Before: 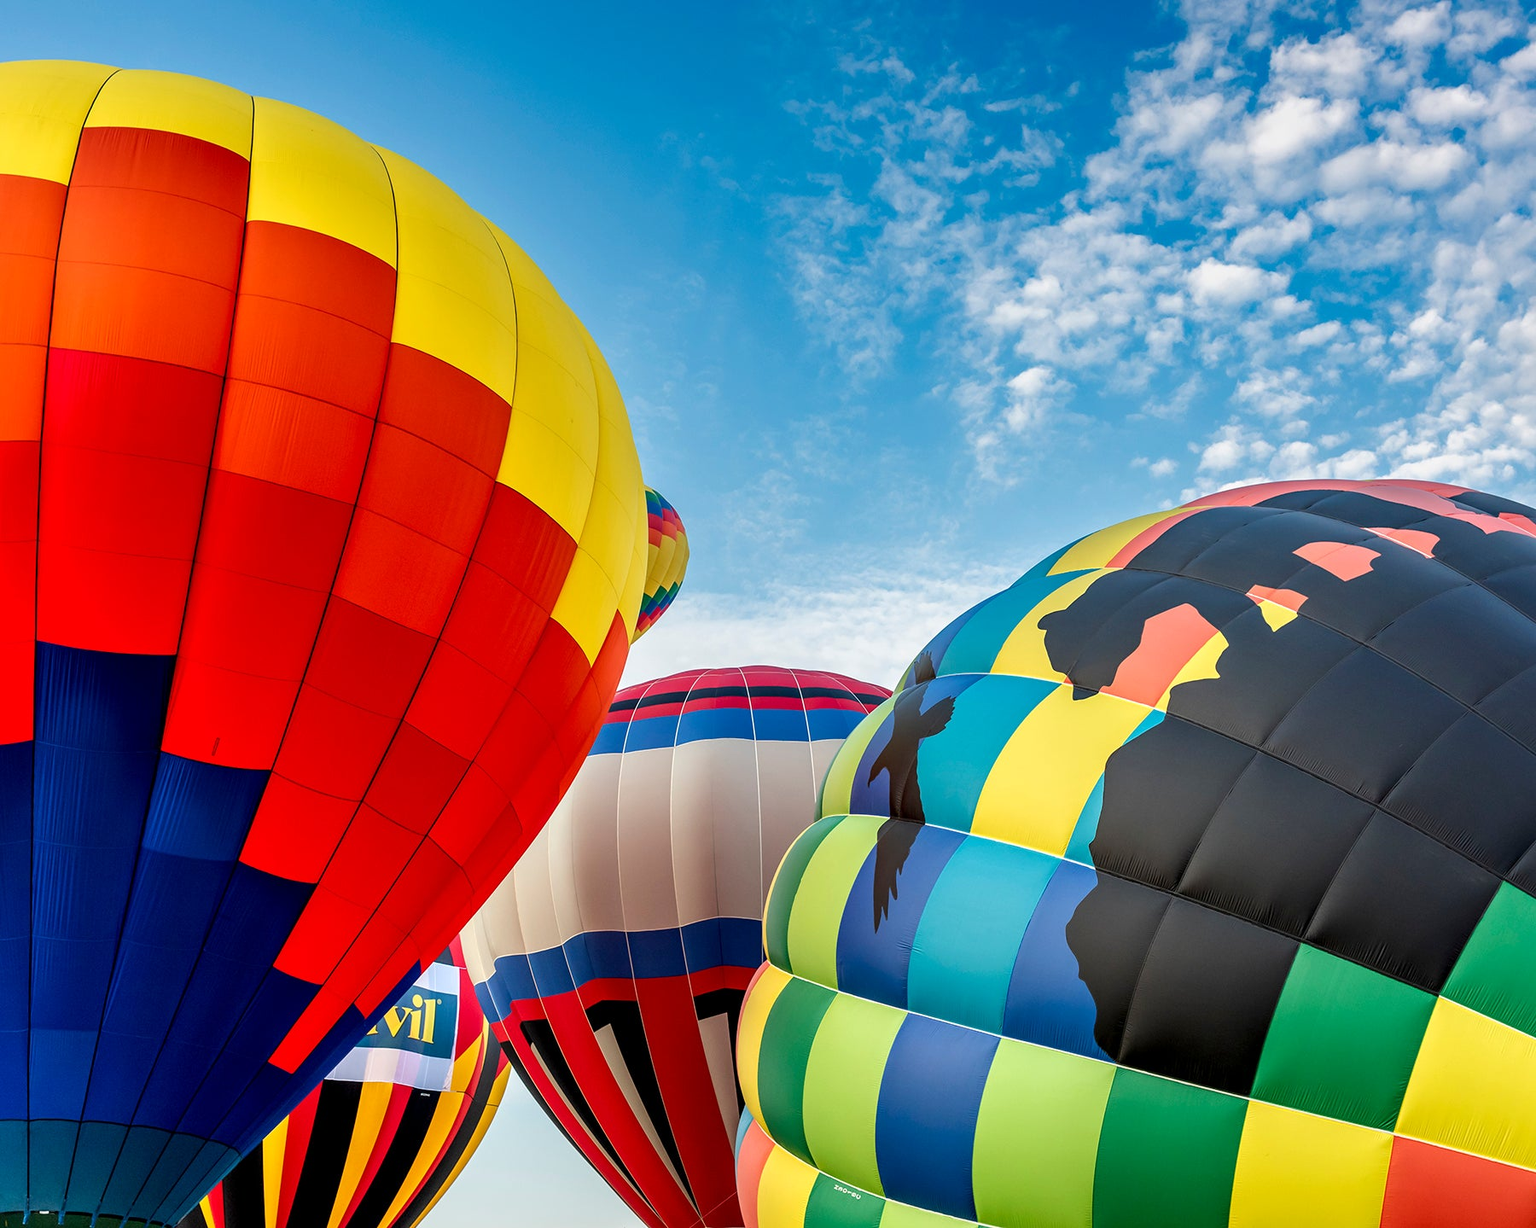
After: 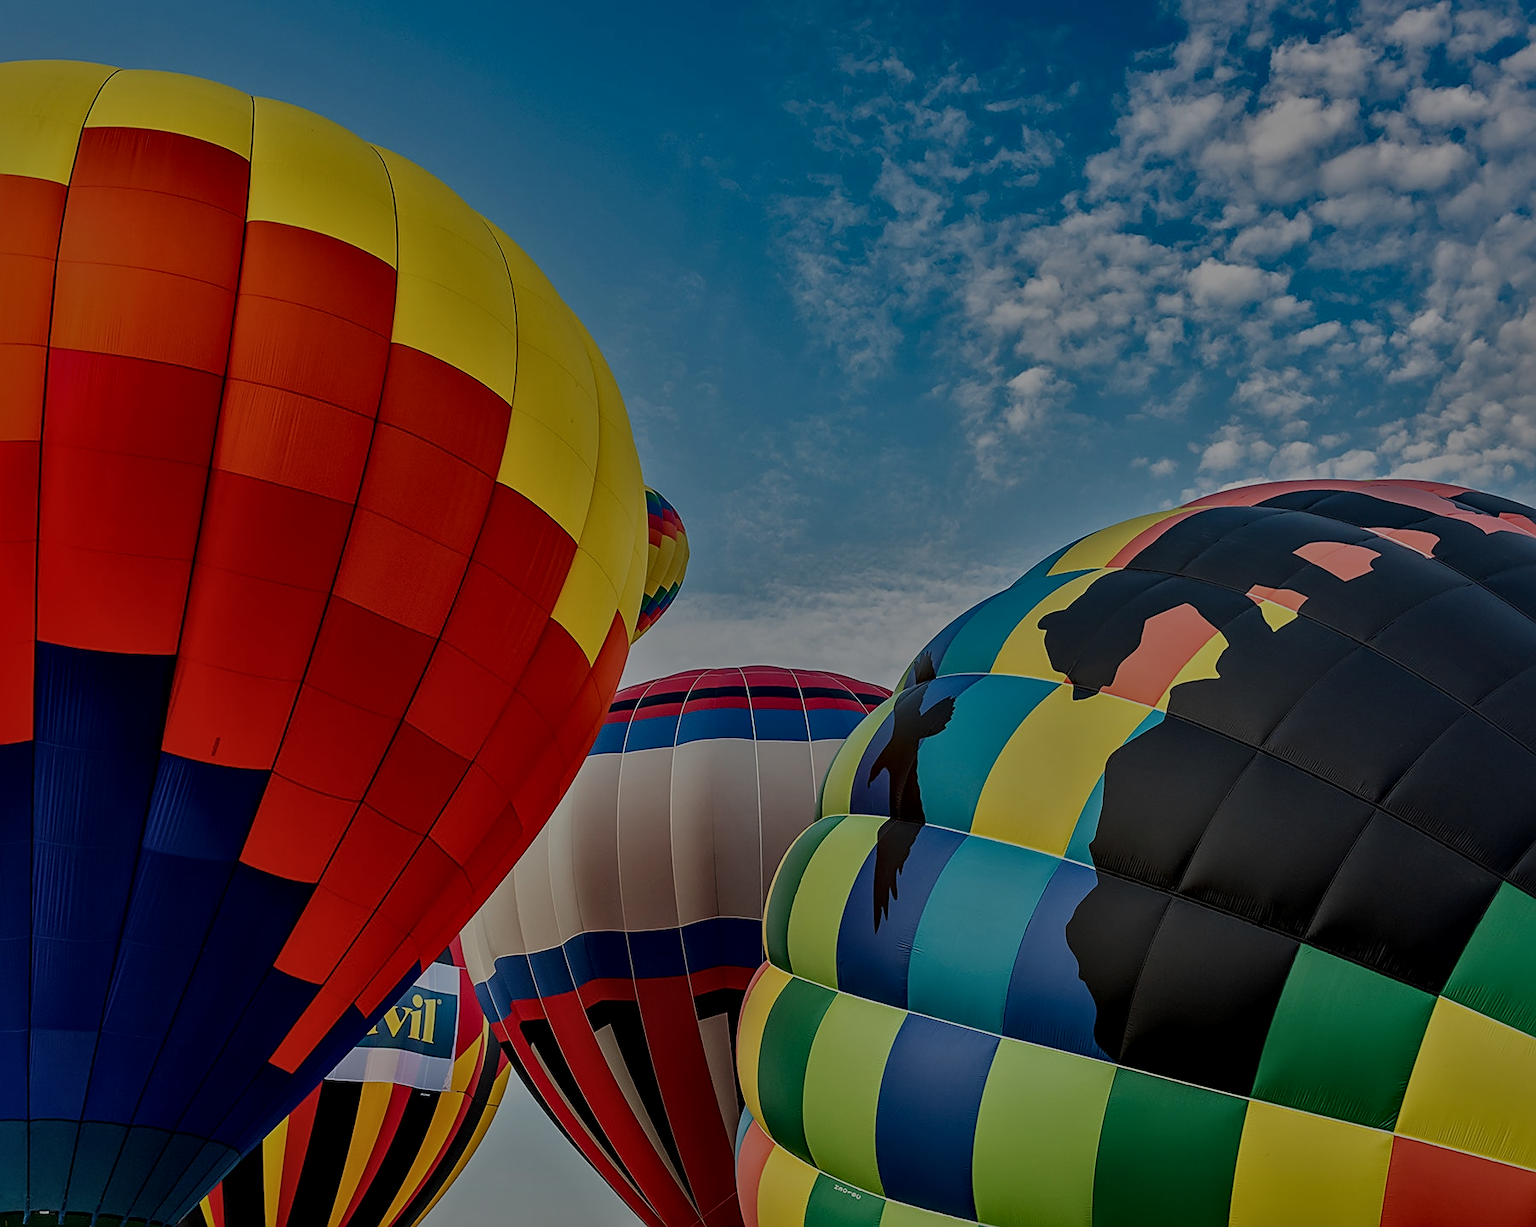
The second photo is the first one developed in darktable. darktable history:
tone equalizer: -8 EV -1.96 EV, -7 EV -1.99 EV, -6 EV -1.98 EV, -5 EV -1.99 EV, -4 EV -1.98 EV, -3 EV -1.98 EV, -2 EV -1.99 EV, -1 EV -1.62 EV, +0 EV -1.99 EV
sharpen: on, module defaults
local contrast: mode bilateral grid, contrast 20, coarseness 50, detail 141%, midtone range 0.2
